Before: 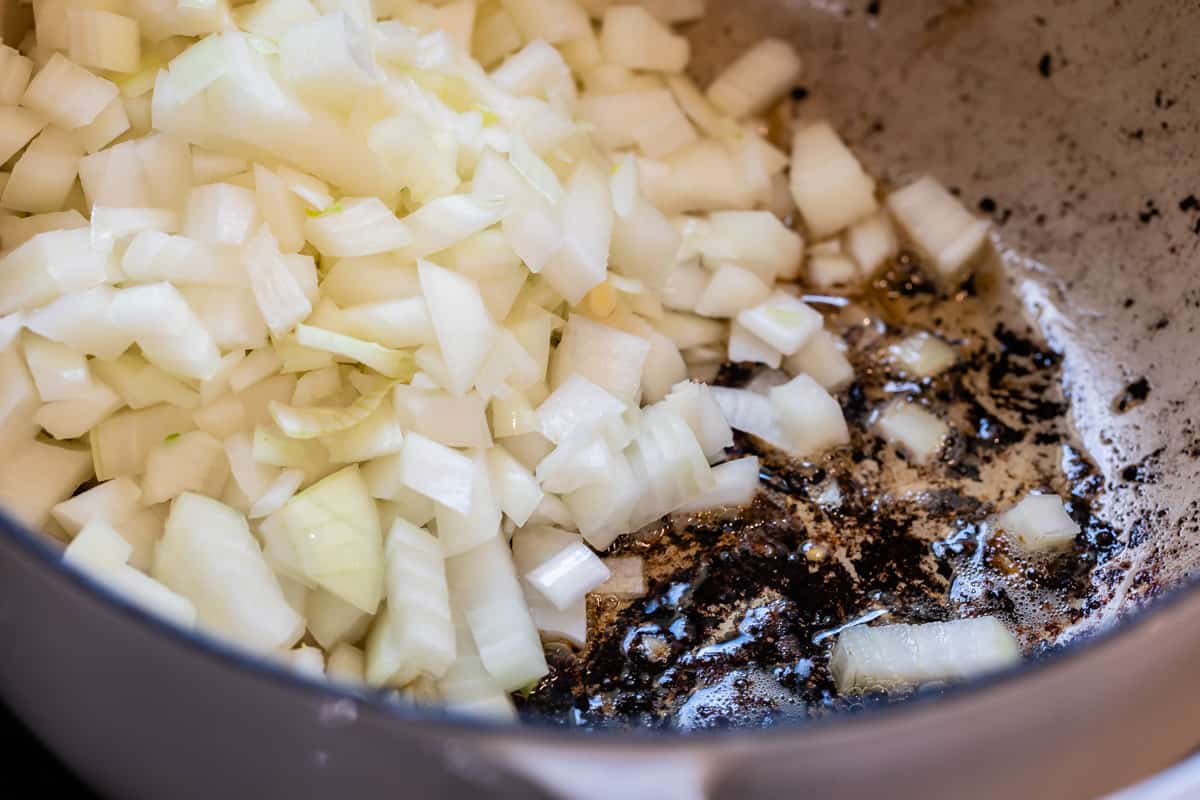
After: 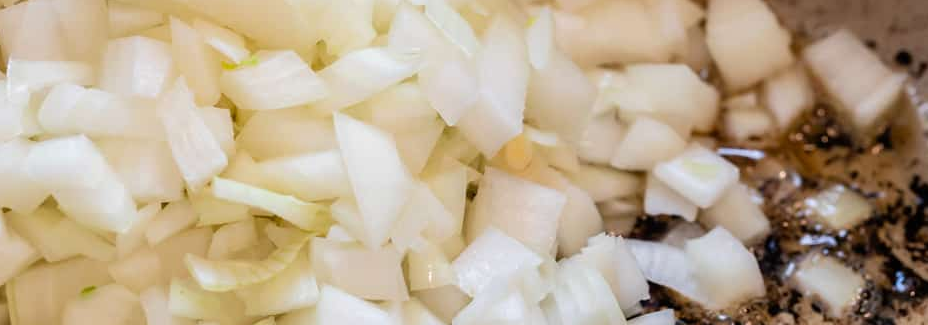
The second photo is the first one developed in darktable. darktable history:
crop: left 7.062%, top 18.424%, right 14.327%, bottom 40.547%
